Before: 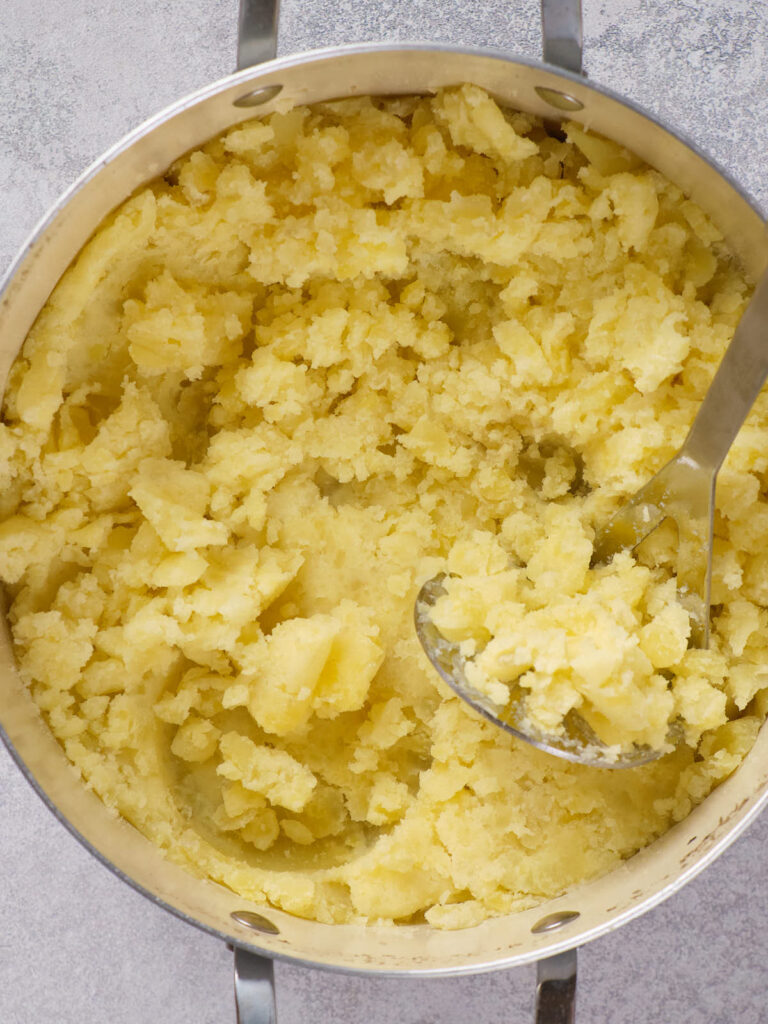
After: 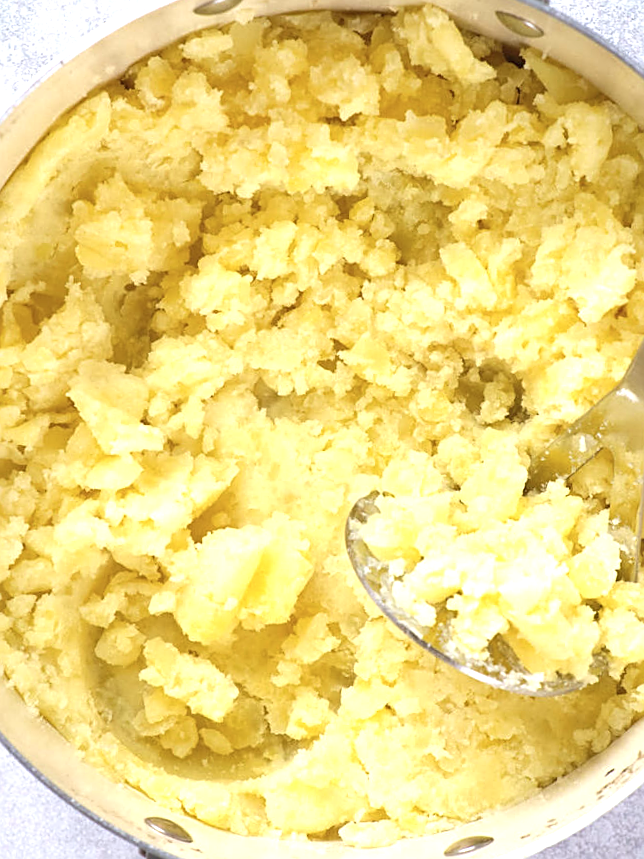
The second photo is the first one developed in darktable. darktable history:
crop and rotate: angle -3.27°, left 5.211%, top 5.211%, right 4.607%, bottom 4.607%
white balance: red 0.967, blue 1.049
sharpen: on, module defaults
contrast brightness saturation: saturation -0.1
exposure: black level correction -0.001, exposure 0.9 EV, compensate exposure bias true, compensate highlight preservation false
